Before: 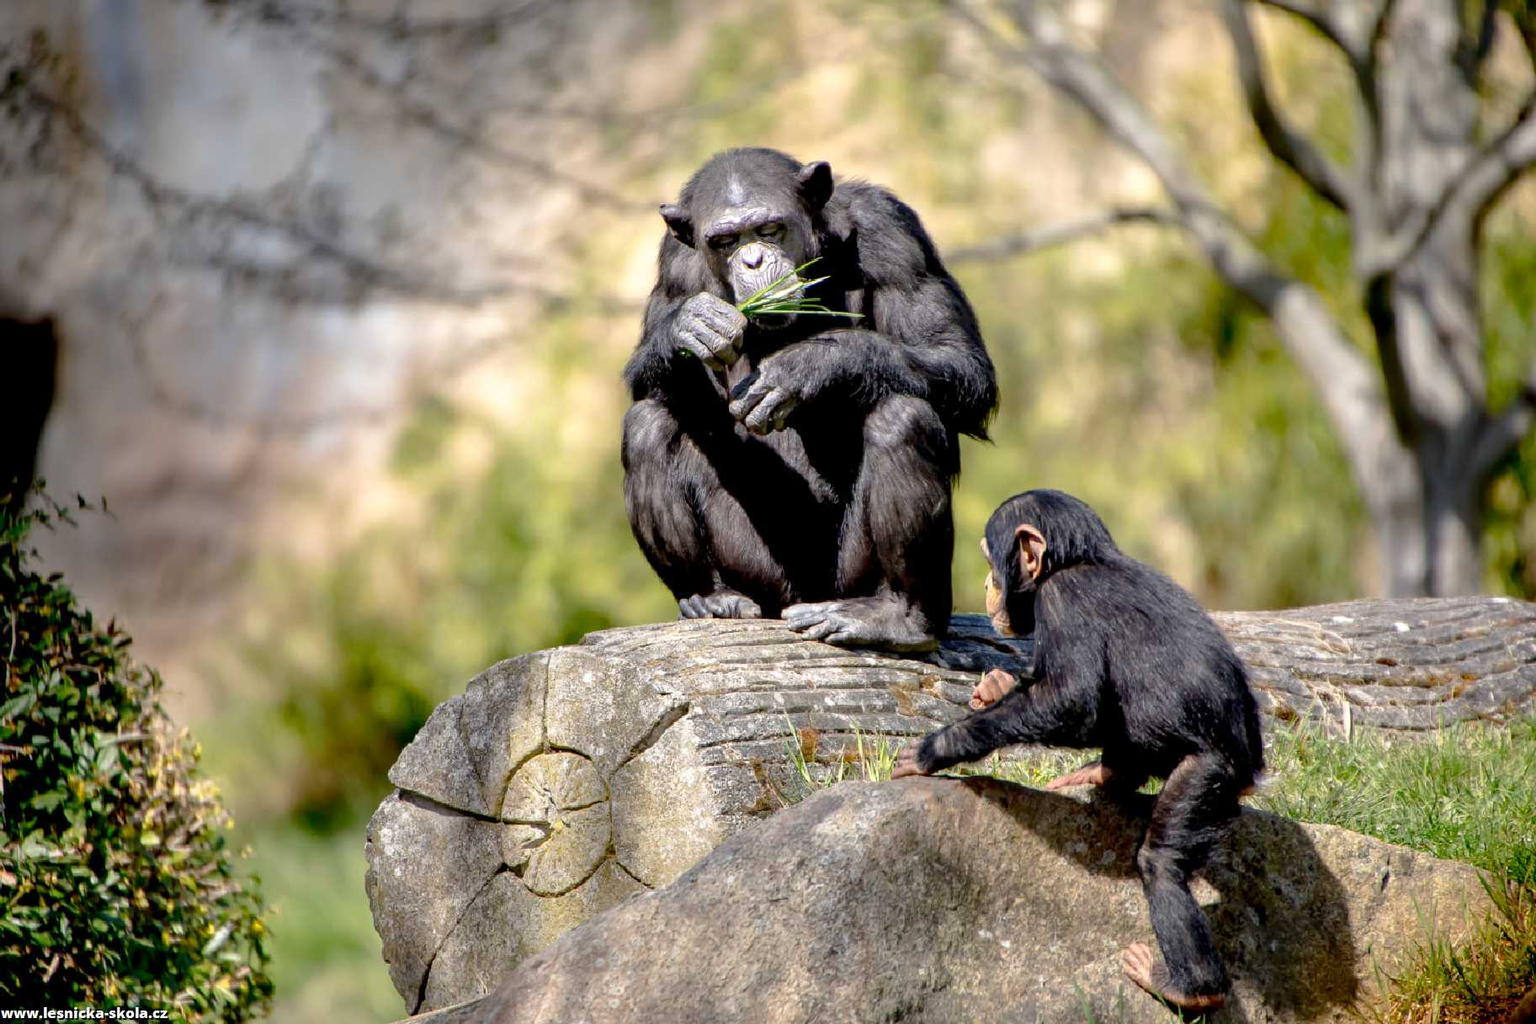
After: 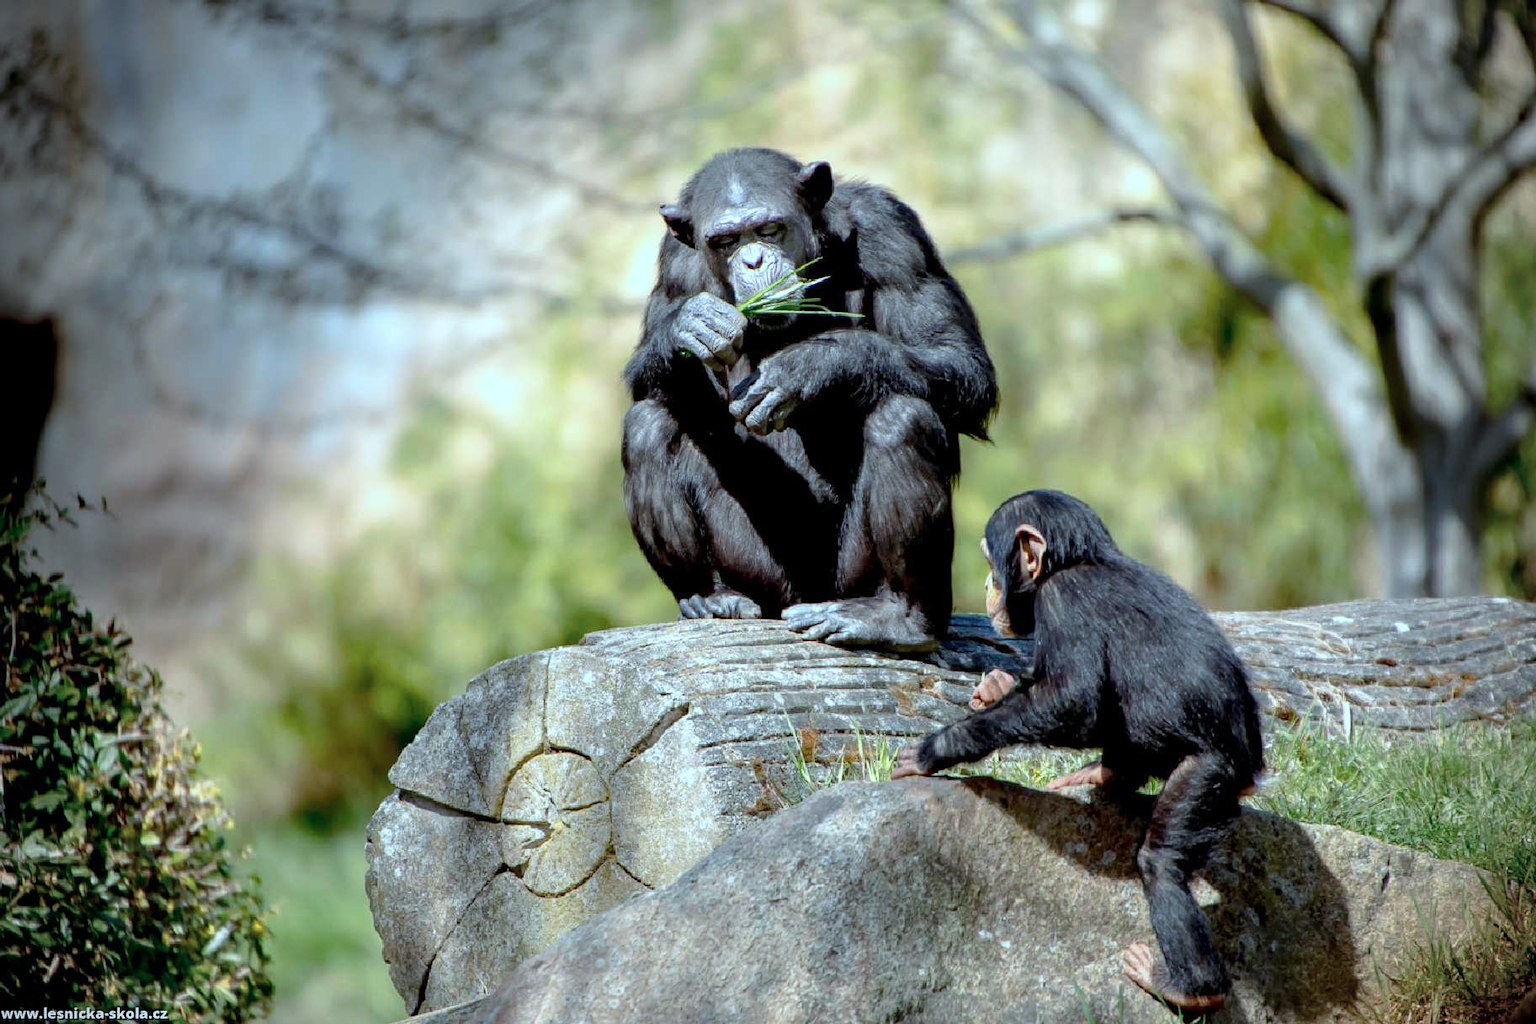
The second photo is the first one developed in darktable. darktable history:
color correction: highlights a* -11.44, highlights b* -15.87
vignetting: on, module defaults
shadows and highlights: shadows -25.92, highlights 49.51, soften with gaussian
